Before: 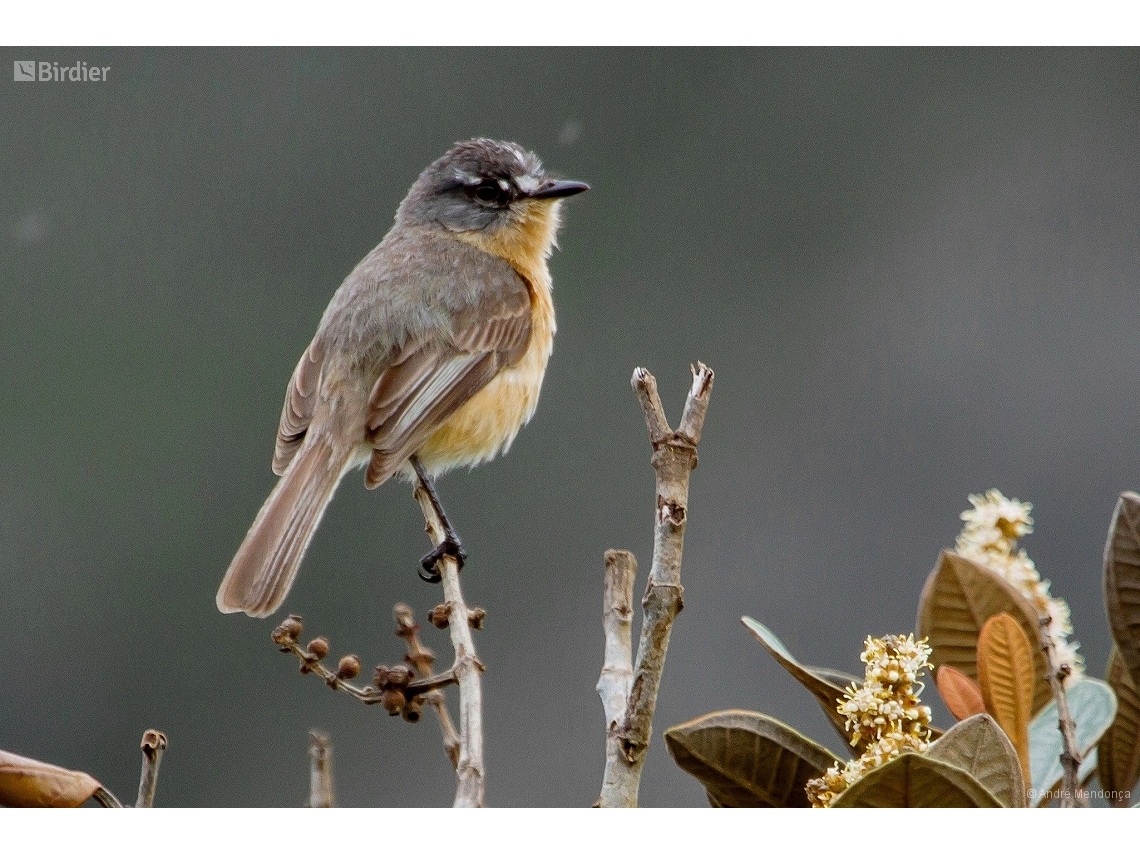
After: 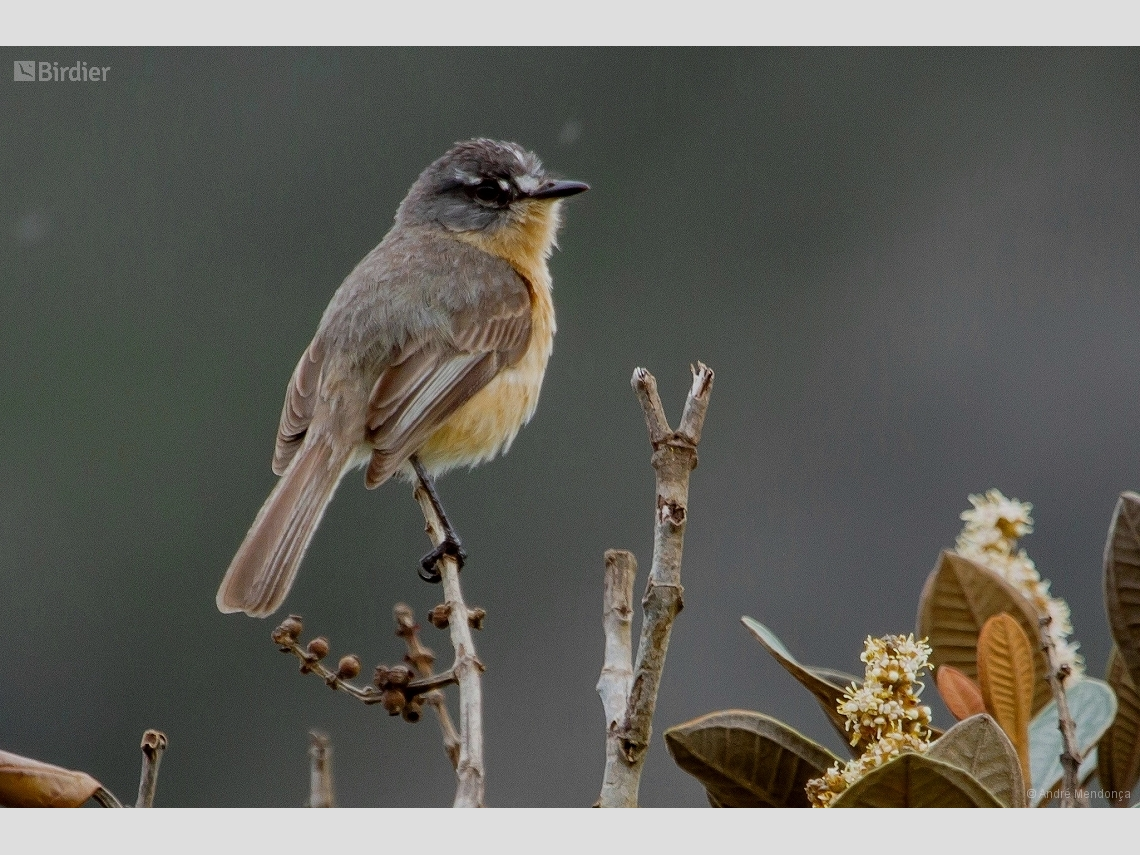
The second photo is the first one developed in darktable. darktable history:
exposure: exposure -0.447 EV, compensate highlight preservation false
